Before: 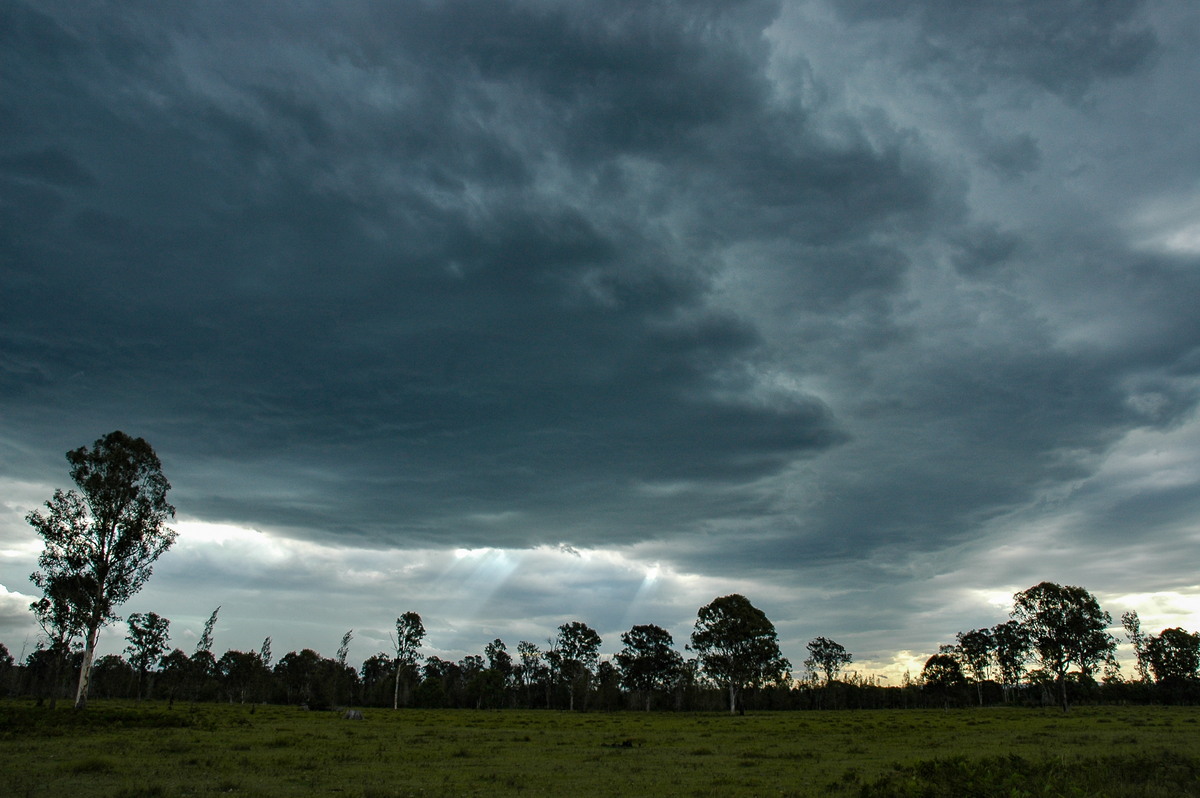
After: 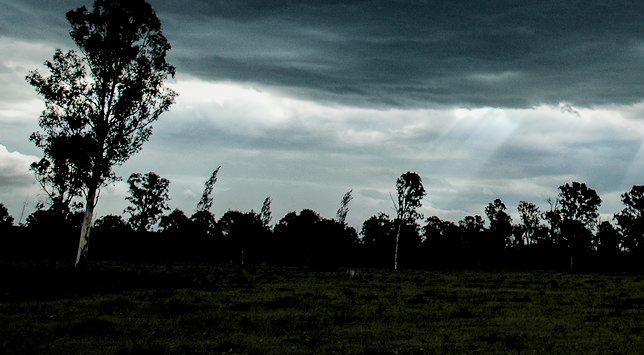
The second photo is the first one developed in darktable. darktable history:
crop and rotate: top 55.251%, right 46.273%, bottom 0.218%
local contrast: mode bilateral grid, contrast 25, coarseness 60, detail 152%, midtone range 0.2
filmic rgb: black relative exposure -5.06 EV, white relative exposure 3.96 EV, threshold 5.95 EV, hardness 2.89, contrast 1.301, highlights saturation mix -31.24%, enable highlight reconstruction true
